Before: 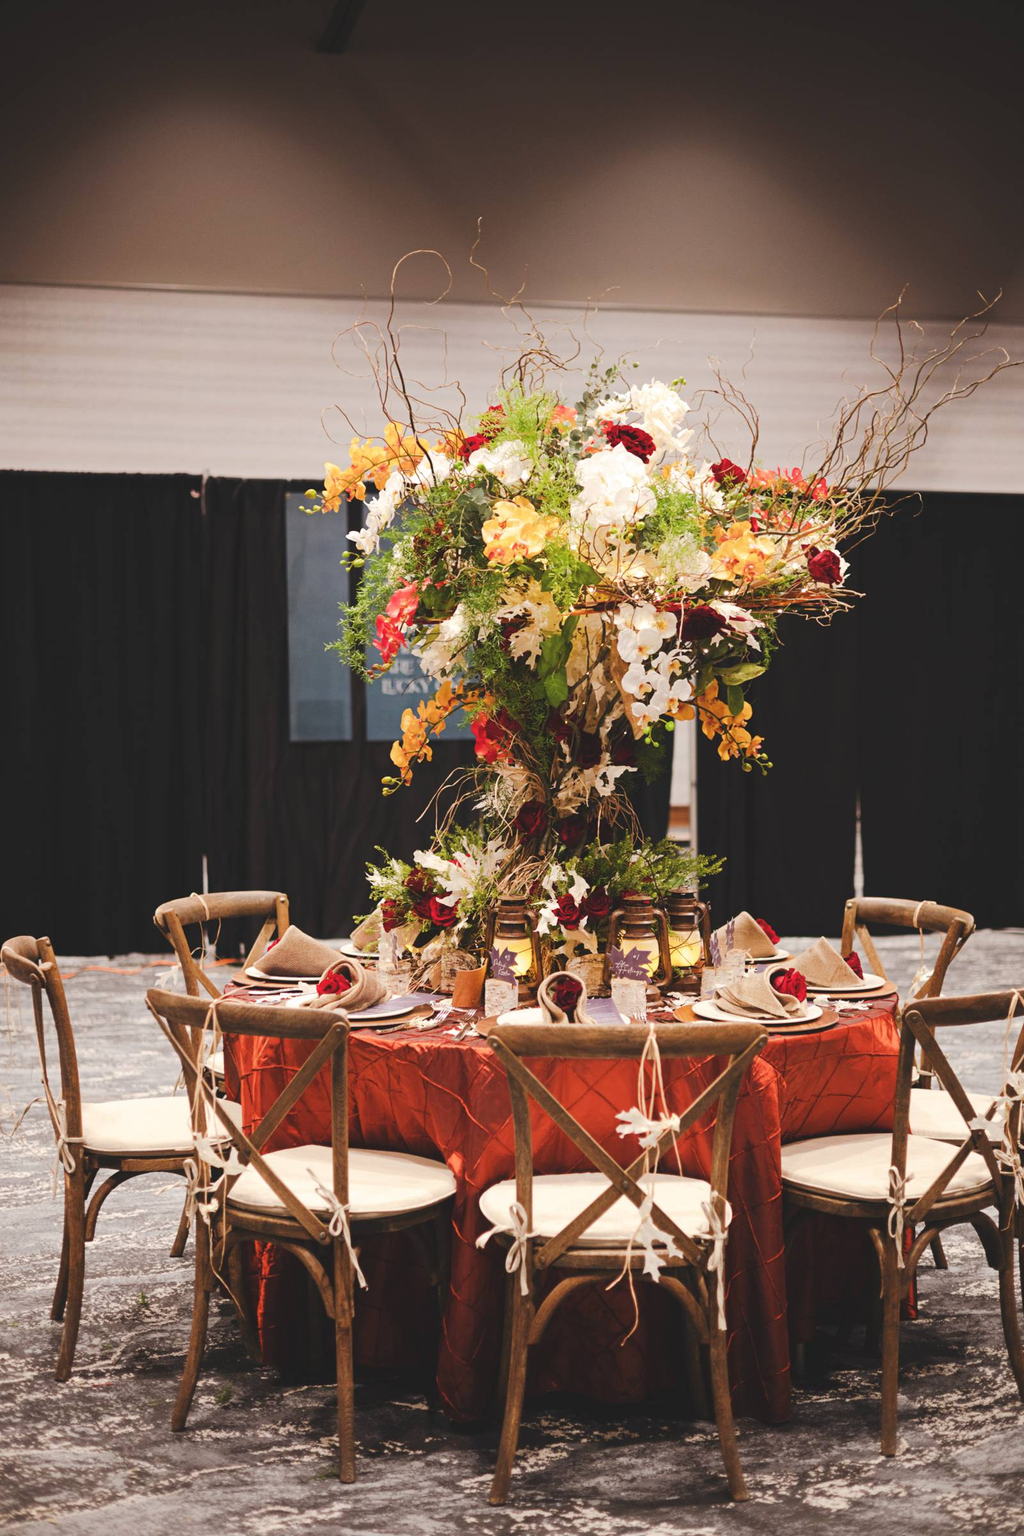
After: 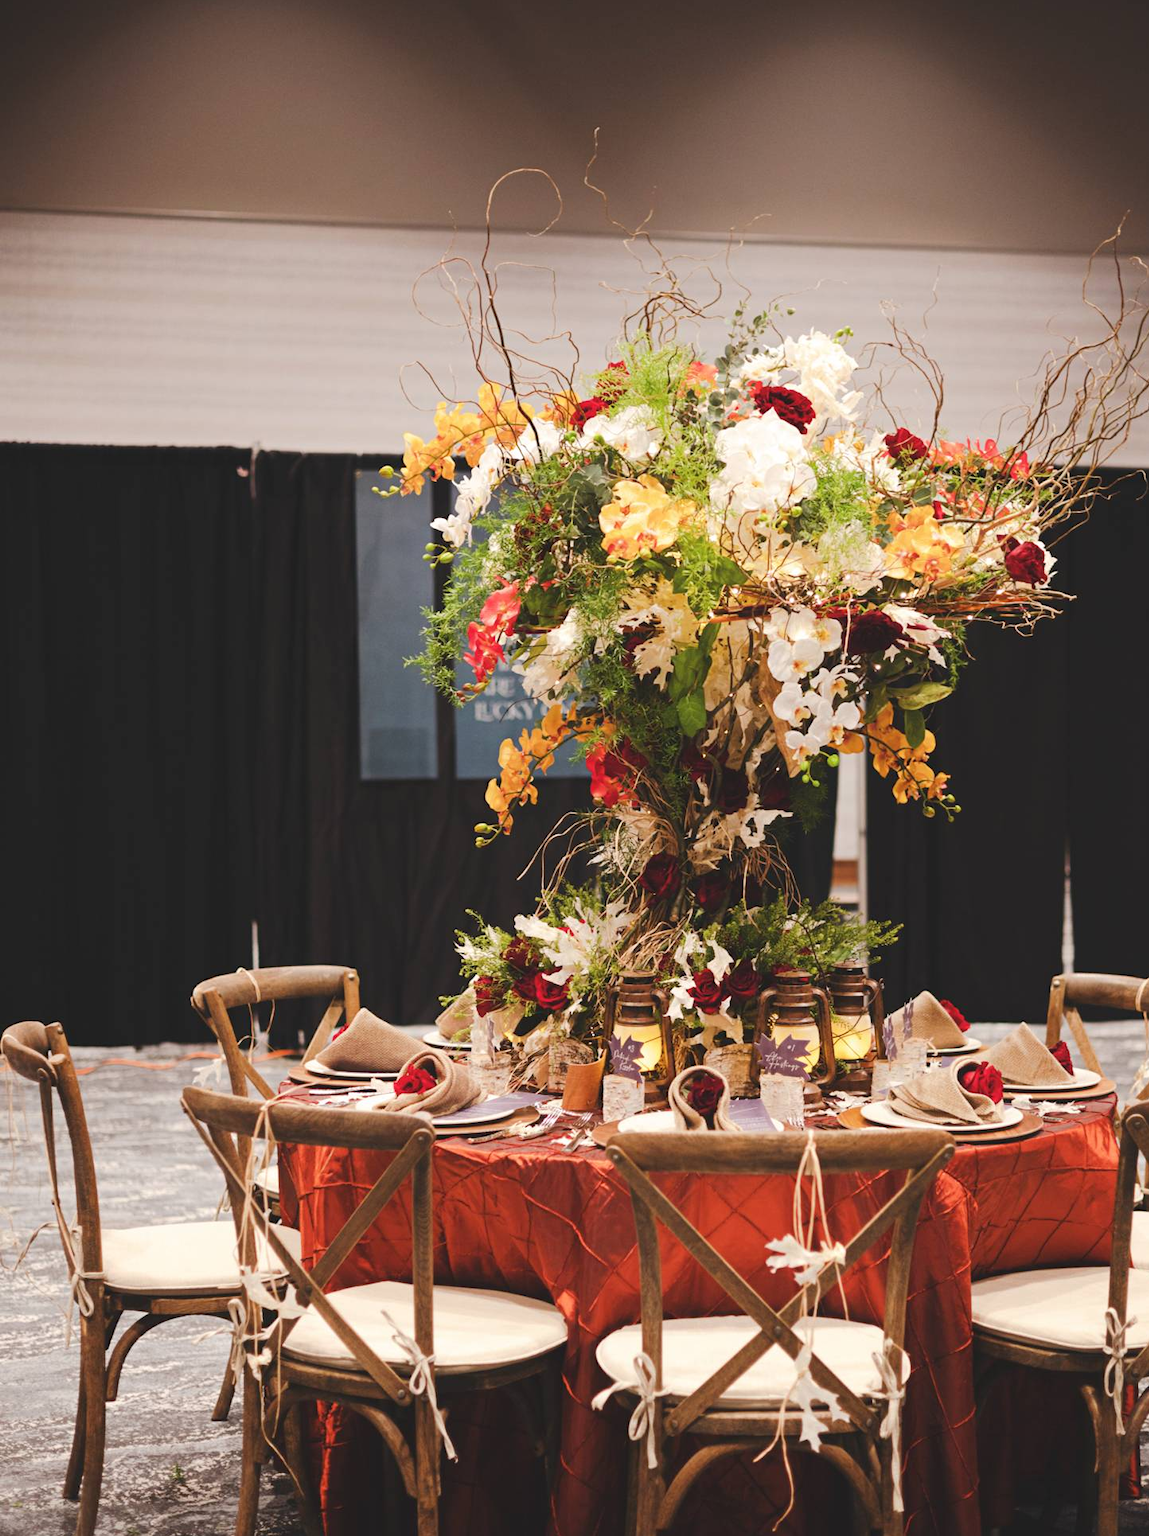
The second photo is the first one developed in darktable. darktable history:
crop: top 7.478%, right 9.728%, bottom 12.098%
